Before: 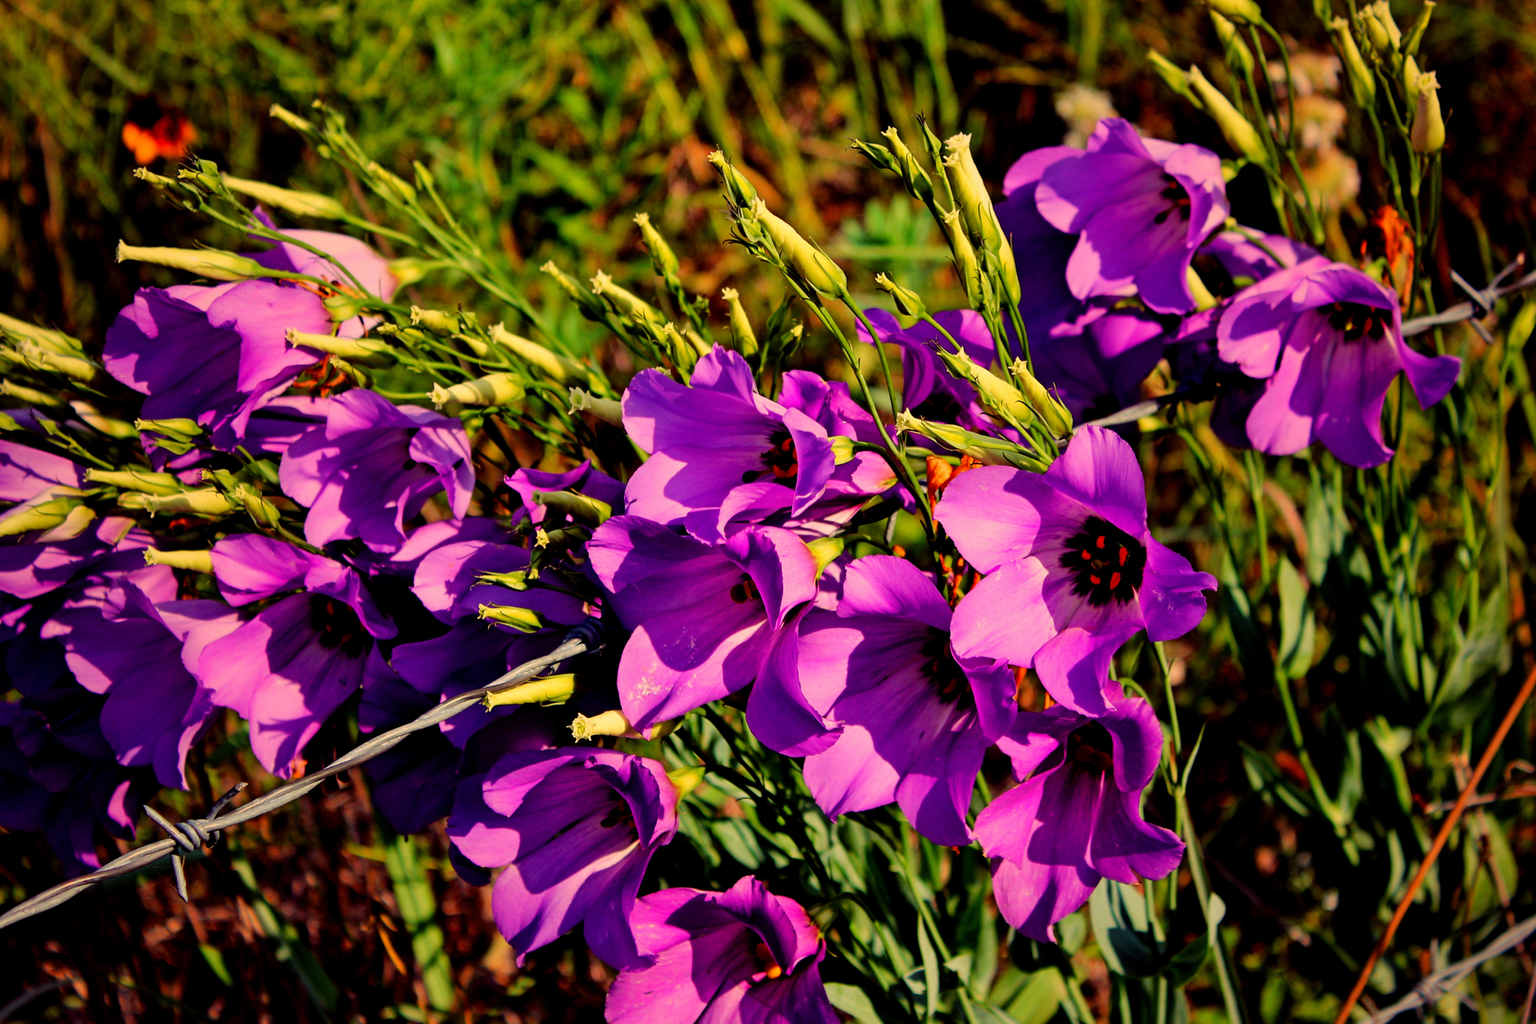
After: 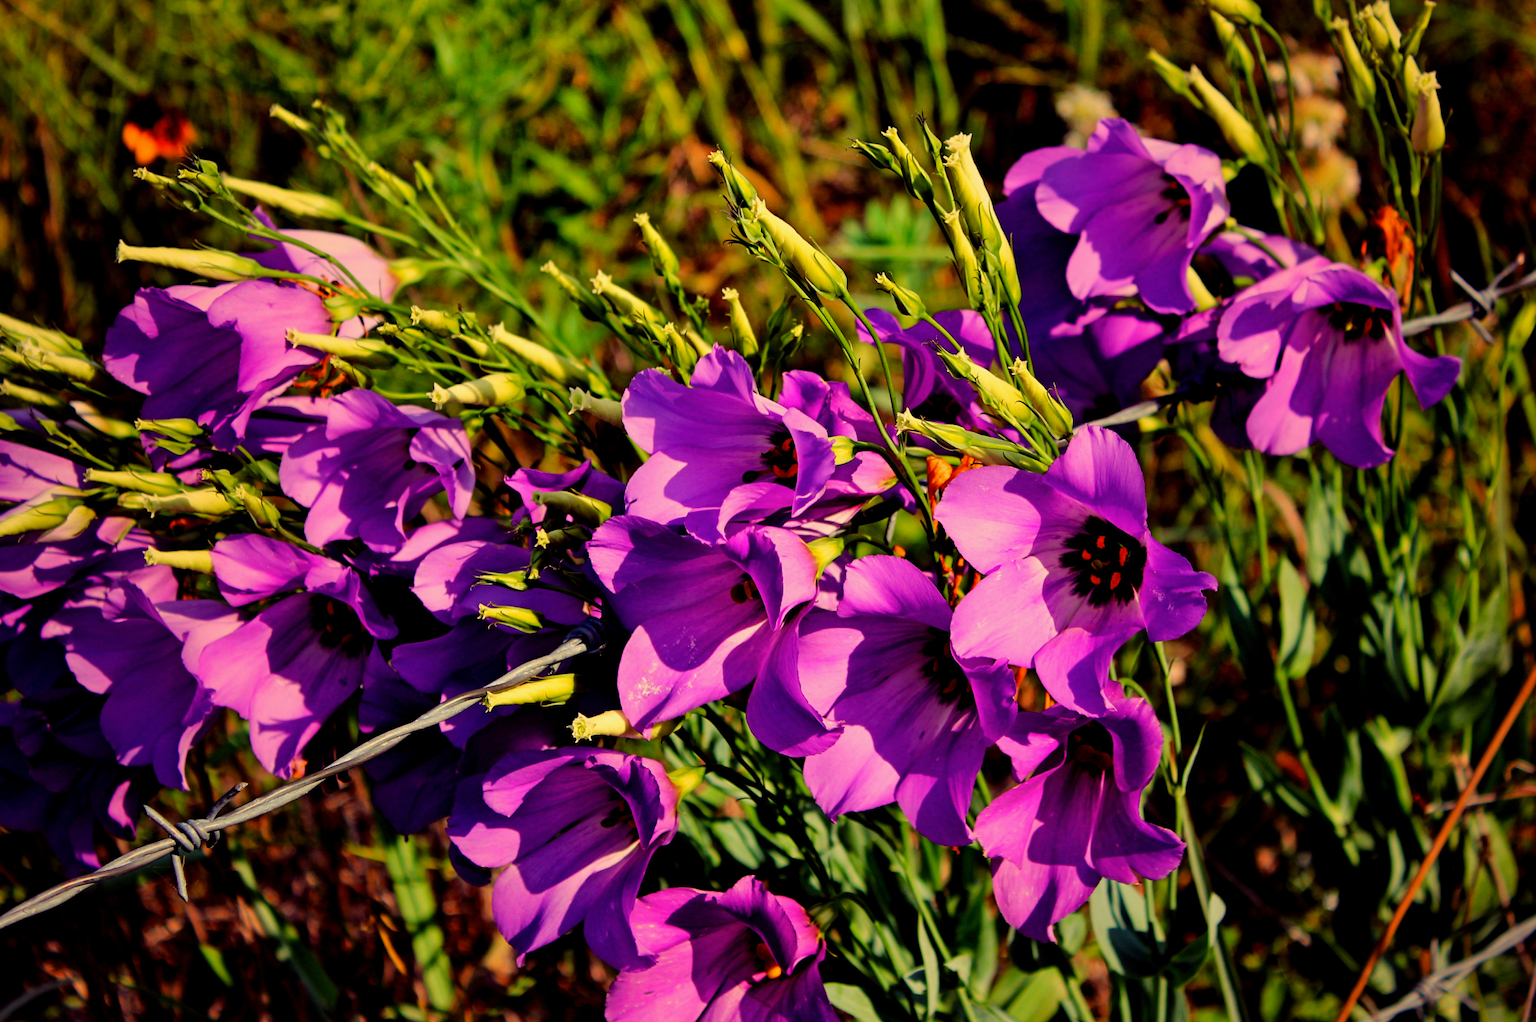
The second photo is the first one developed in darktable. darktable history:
crop: bottom 0.074%
color correction: highlights a* -2.7, highlights b* 2.6
